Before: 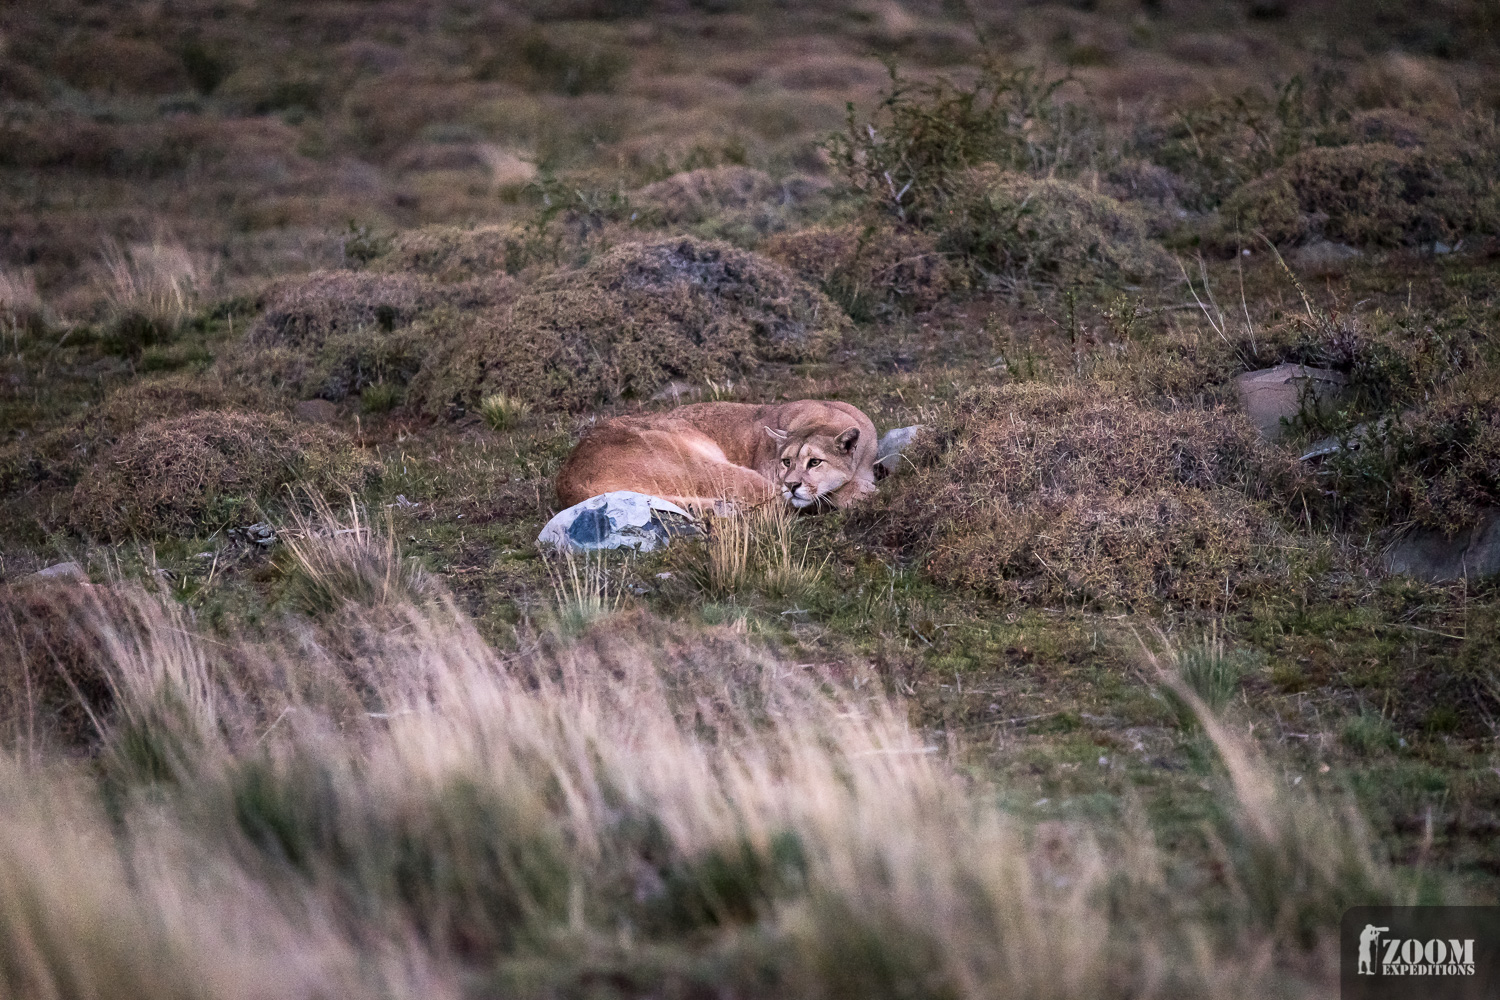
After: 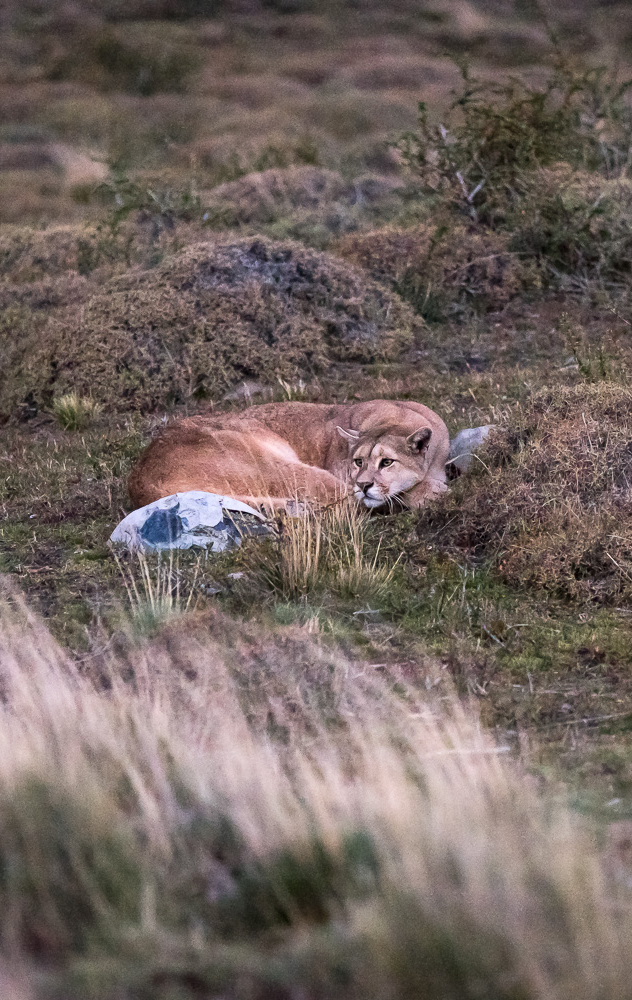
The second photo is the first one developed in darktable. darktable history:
shadows and highlights: shadows 29.61, highlights -30.47, low approximation 0.01, soften with gaussian
local contrast: mode bilateral grid, contrast 20, coarseness 50, detail 102%, midtone range 0.2
crop: left 28.583%, right 29.231%
